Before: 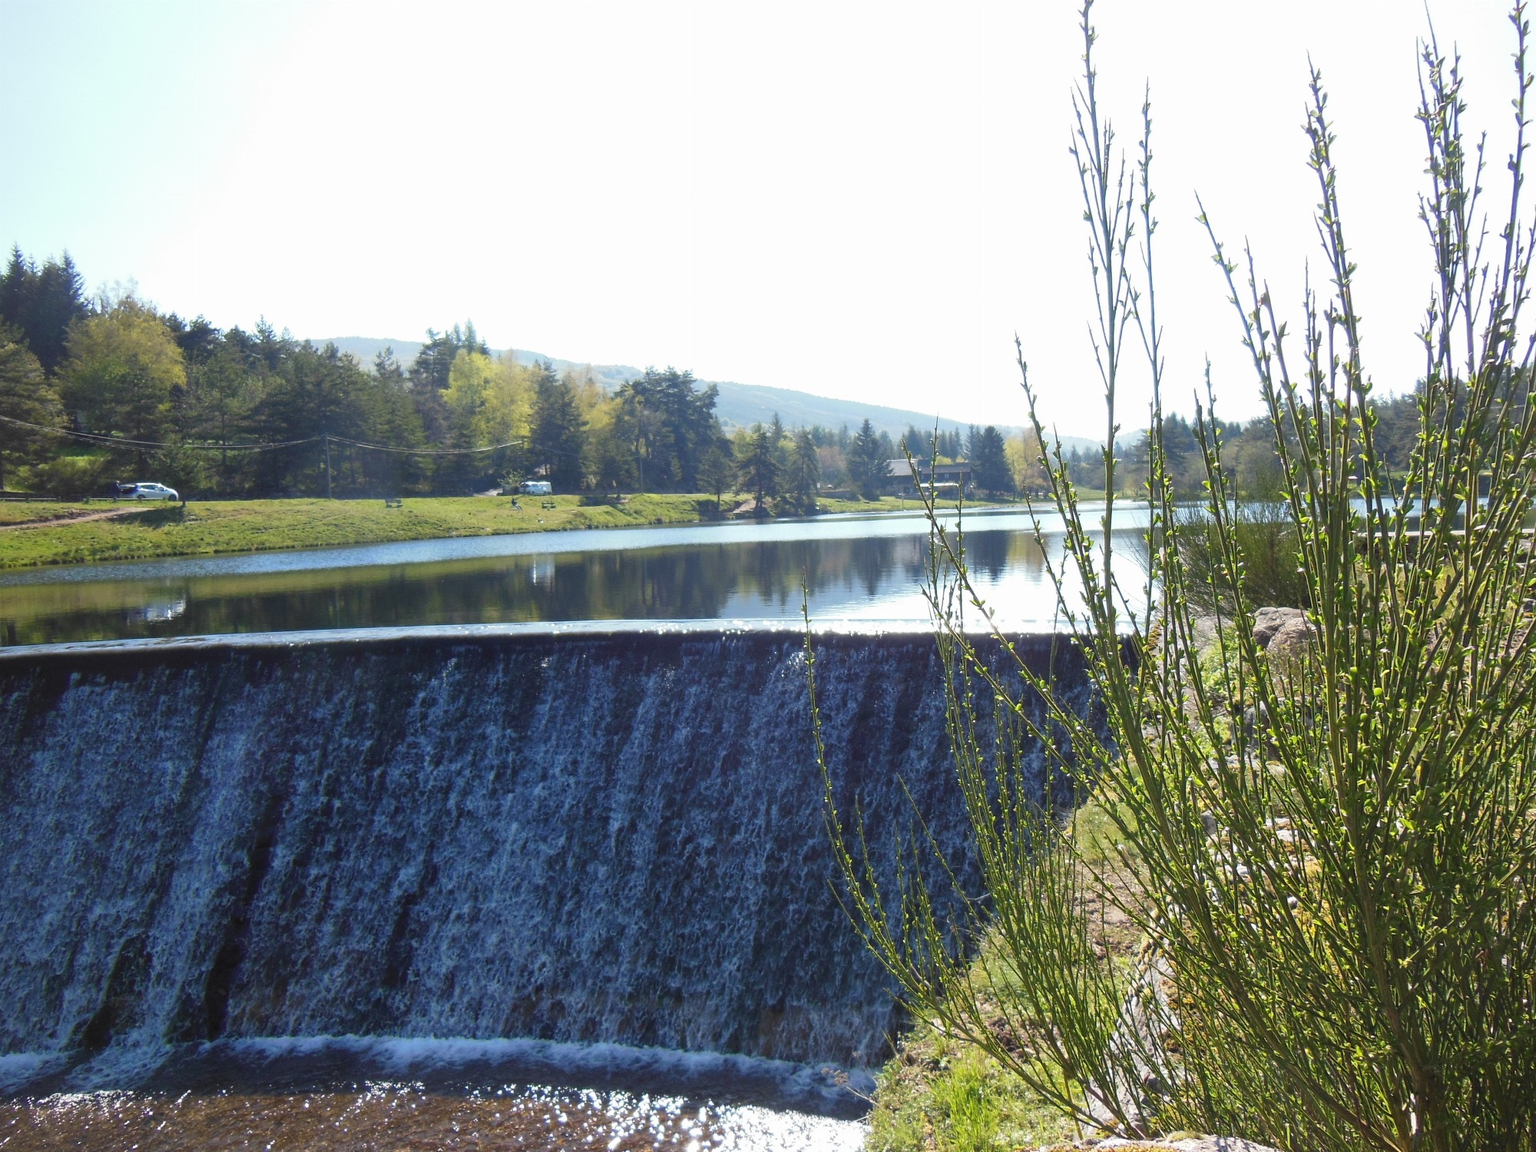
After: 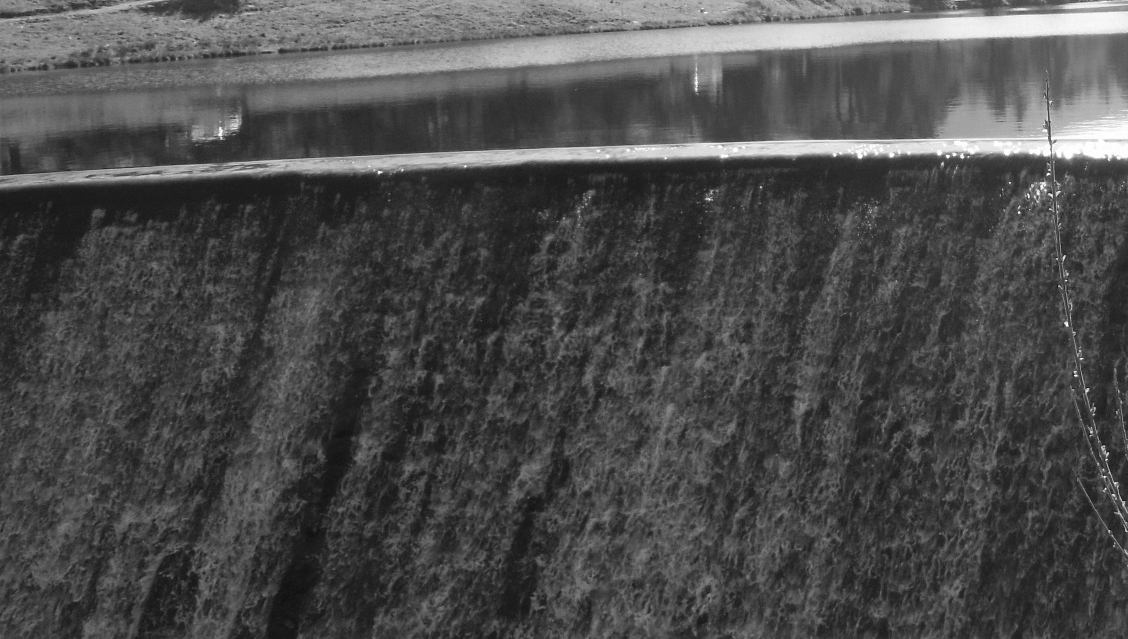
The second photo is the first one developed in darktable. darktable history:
white balance: red 1.004, blue 1.096
color correction: highlights a* 40, highlights b* 40, saturation 0.69
crop: top 44.483%, right 43.593%, bottom 12.892%
monochrome: on, module defaults
